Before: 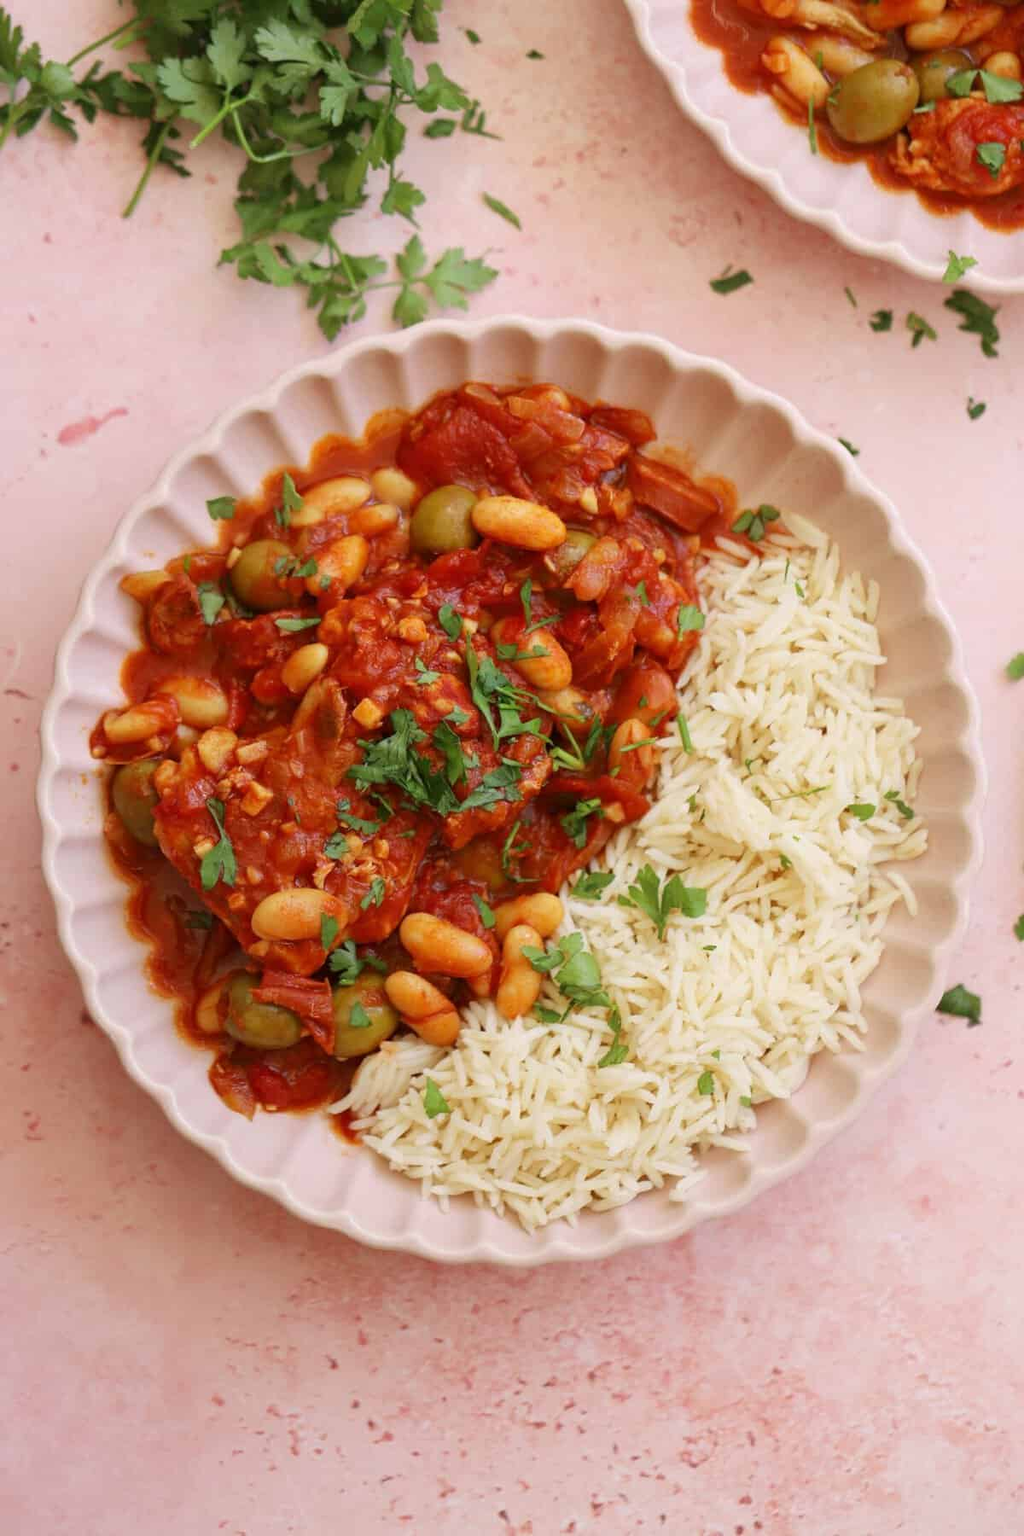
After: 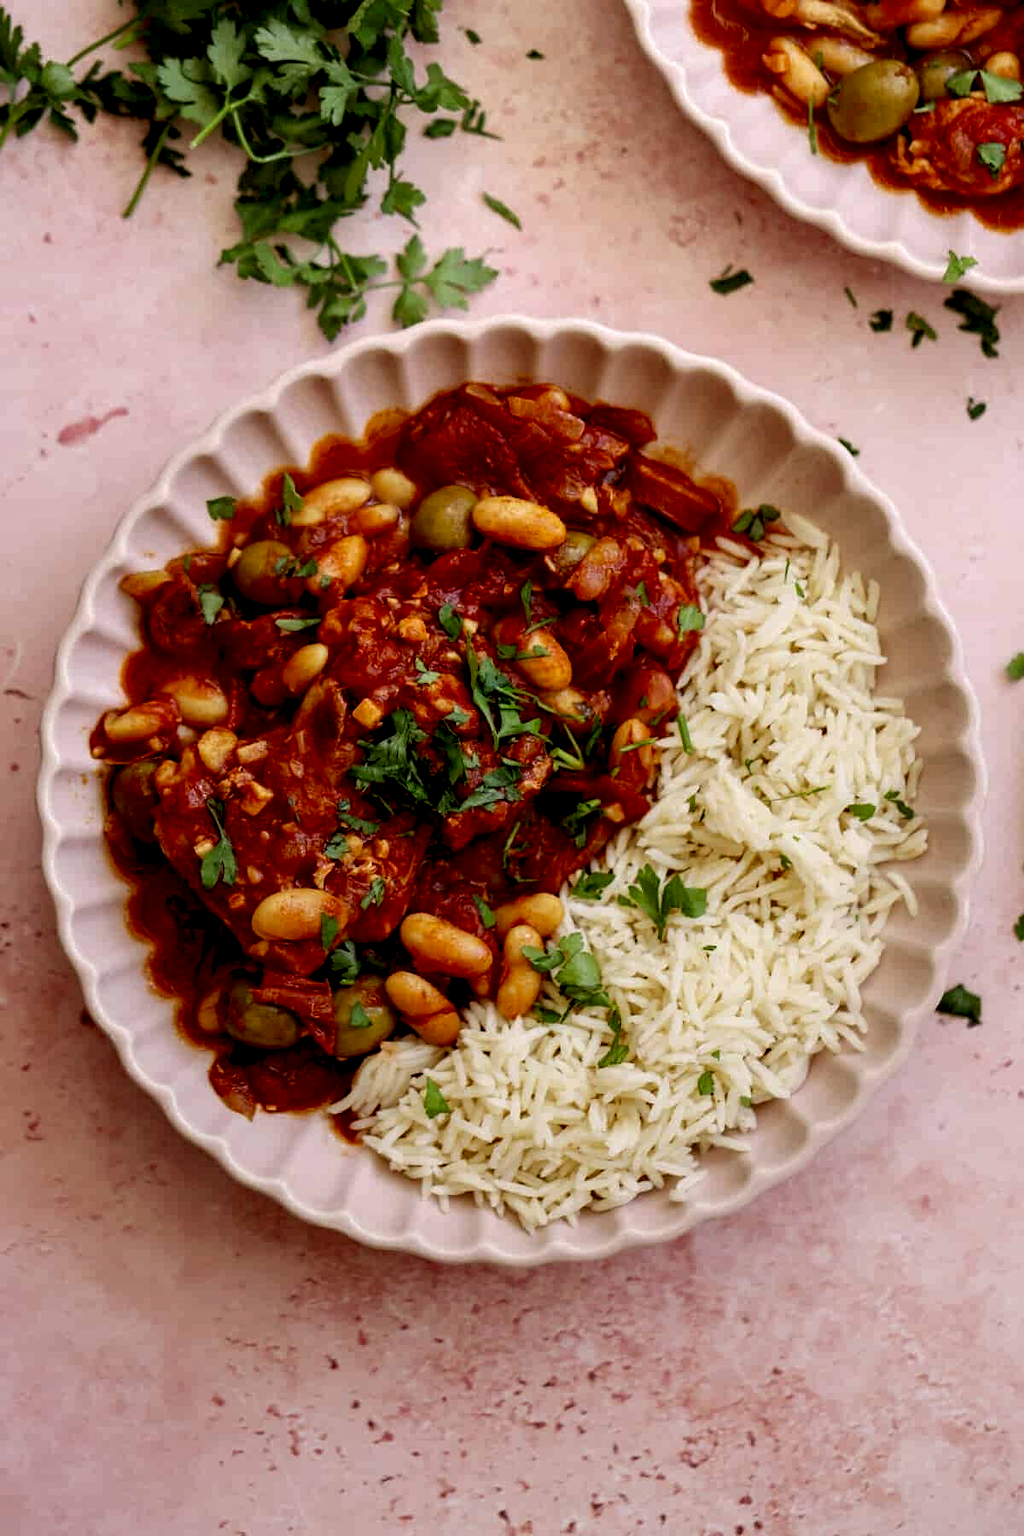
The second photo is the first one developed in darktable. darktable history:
exposure: black level correction 0.009, exposure -0.637 EV, compensate highlight preservation false
local contrast: highlights 80%, shadows 57%, detail 175%, midtone range 0.602
color balance: contrast 8.5%, output saturation 105%
